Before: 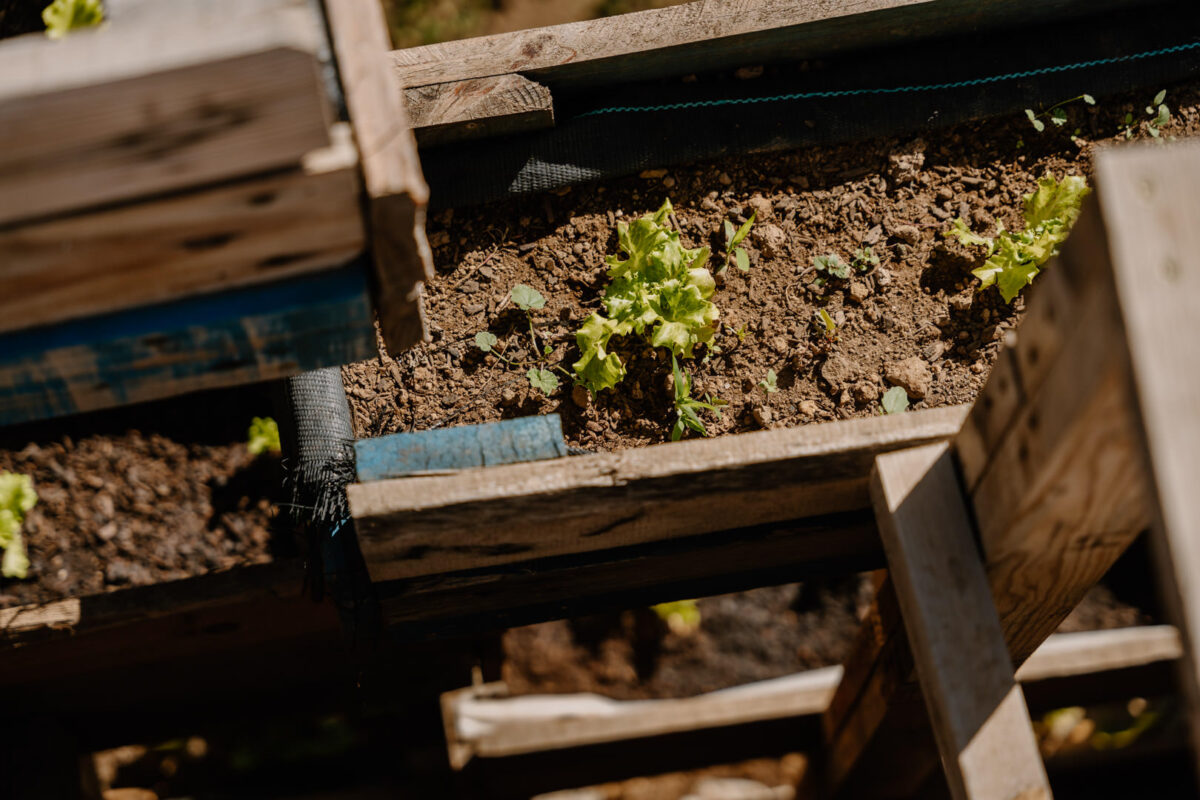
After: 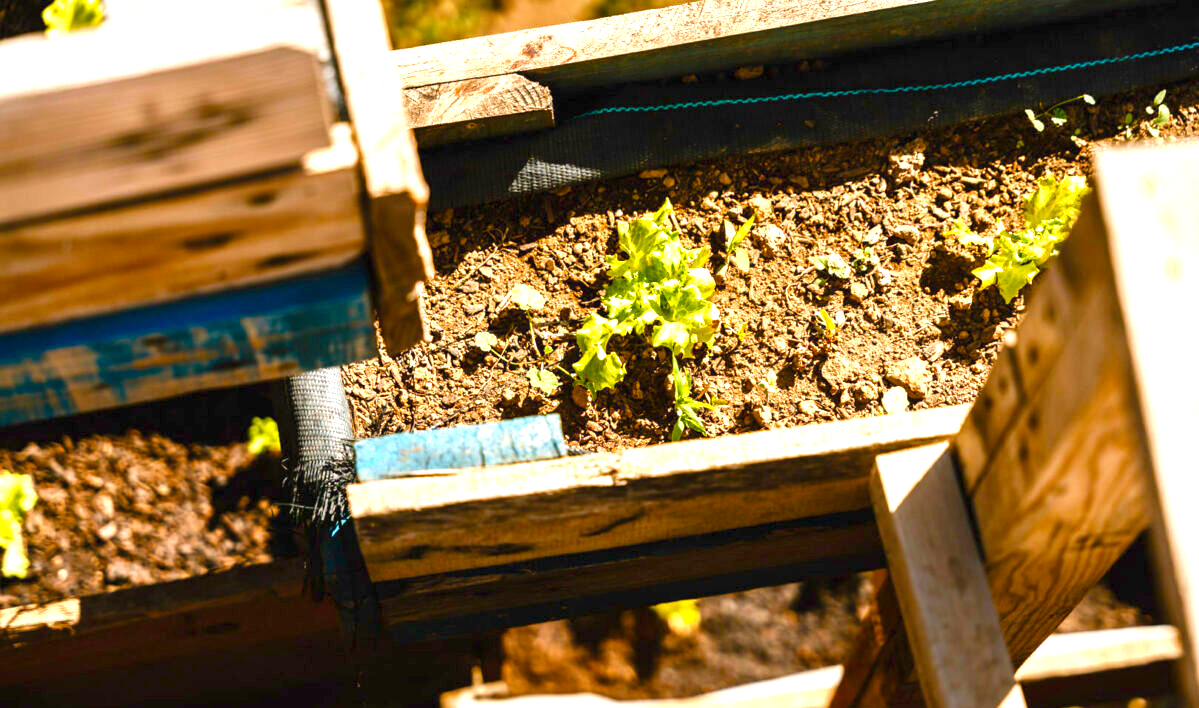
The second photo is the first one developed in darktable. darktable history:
exposure: black level correction 0, exposure 1.9 EV, compensate highlight preservation false
velvia: on, module defaults
color balance rgb: perceptual saturation grading › global saturation 20%, perceptual saturation grading › highlights 2.68%, perceptual saturation grading › shadows 50%
crop and rotate: top 0%, bottom 11.49%
